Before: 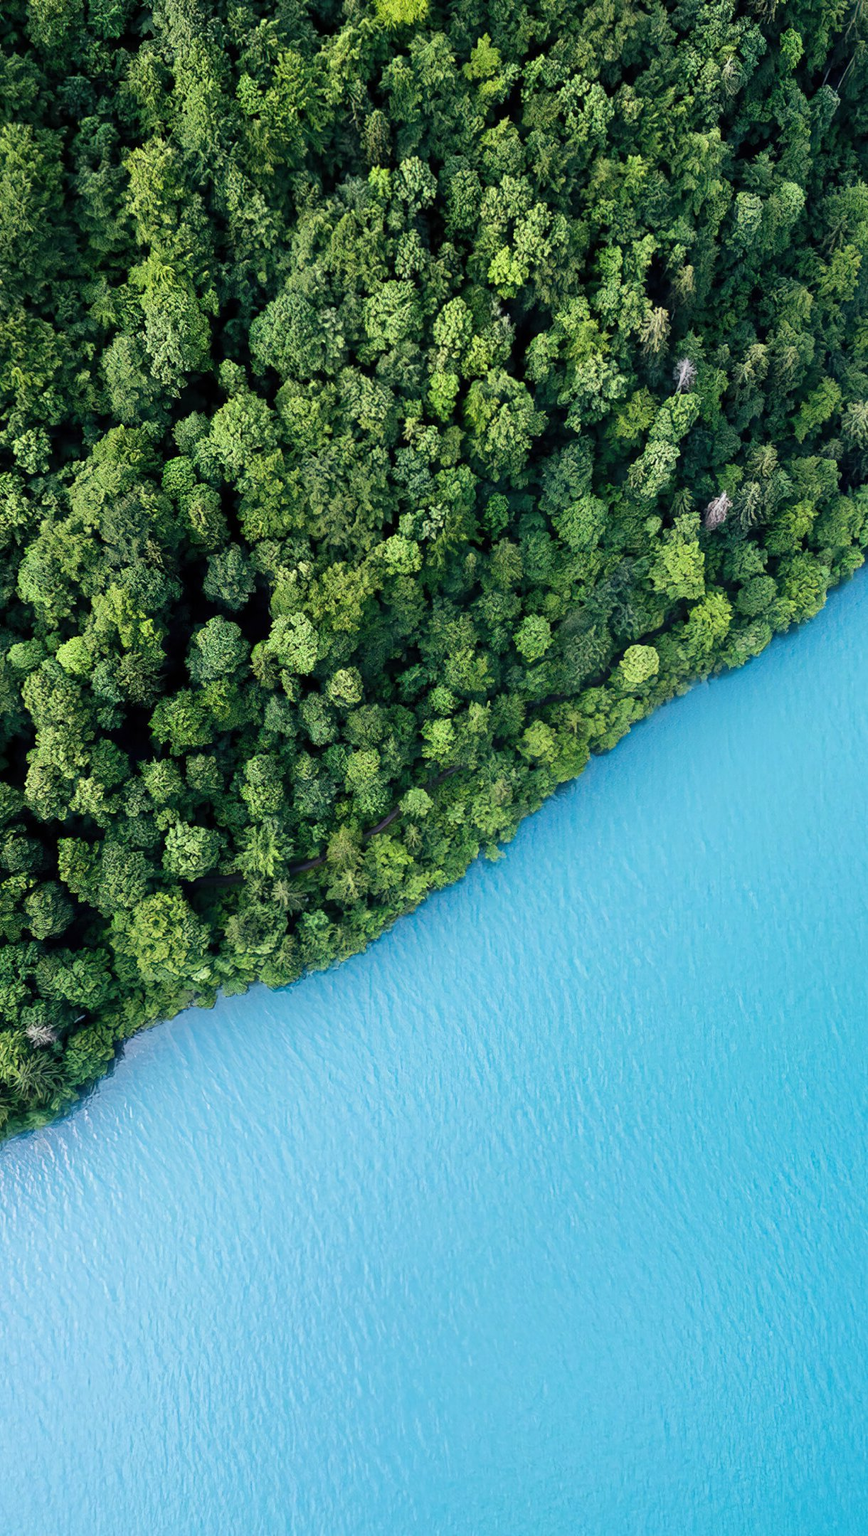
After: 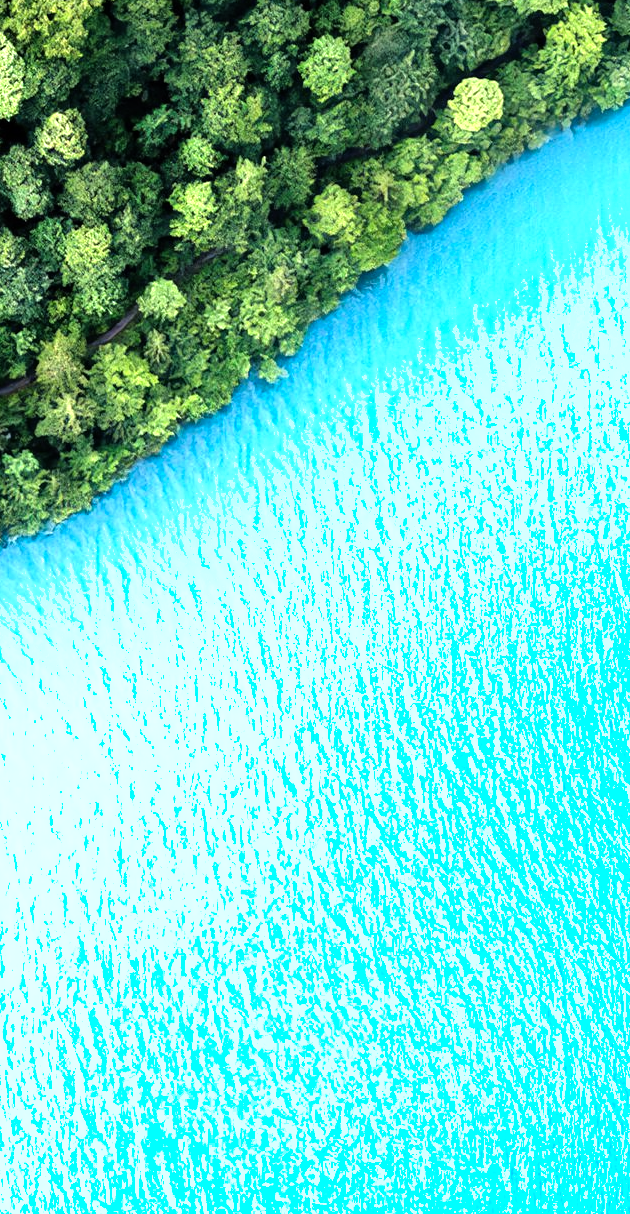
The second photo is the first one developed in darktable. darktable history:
crop: left 34.673%, top 38.387%, right 13.63%, bottom 5.379%
tone equalizer: -8 EV -1.11 EV, -7 EV -1.02 EV, -6 EV -0.854 EV, -5 EV -0.583 EV, -3 EV 0.598 EV, -2 EV 0.873 EV, -1 EV 1 EV, +0 EV 1.06 EV
shadows and highlights: highlights color adjustment 55.77%, low approximation 0.01, soften with gaussian
